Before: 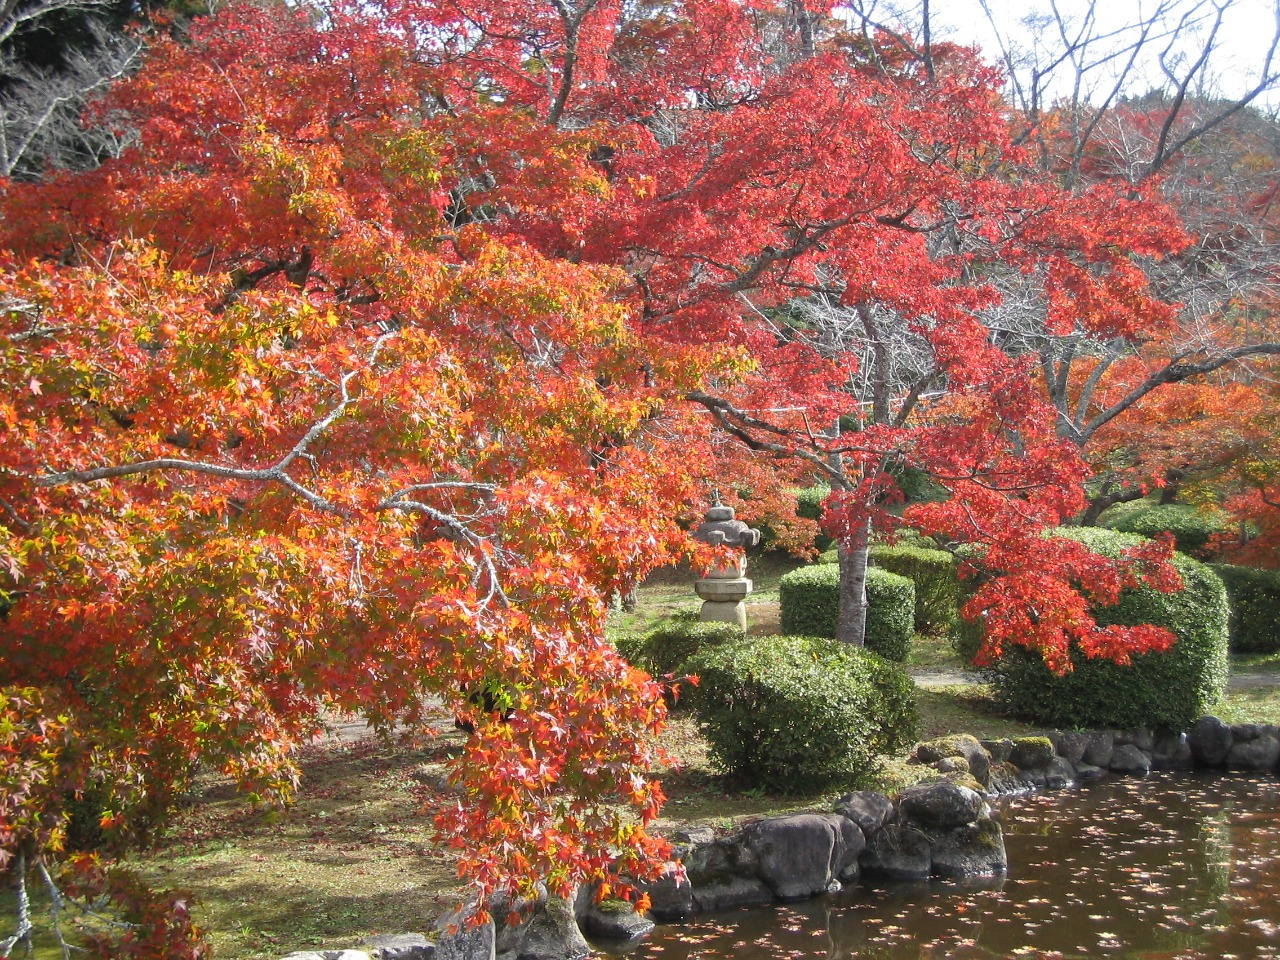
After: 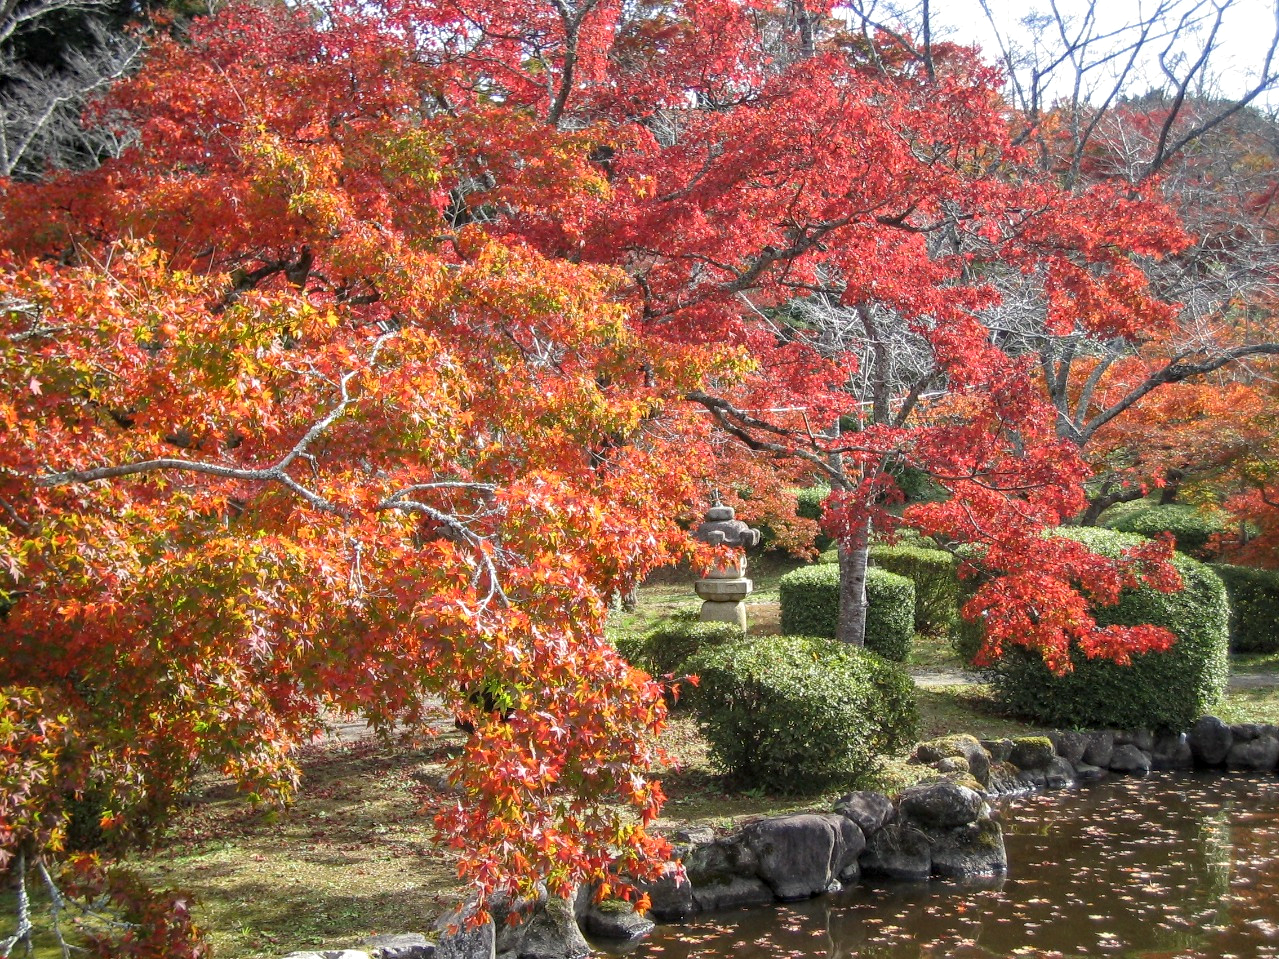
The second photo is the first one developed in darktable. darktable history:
crop: left 0.03%
local contrast: on, module defaults
haze removal: compatibility mode true, adaptive false
